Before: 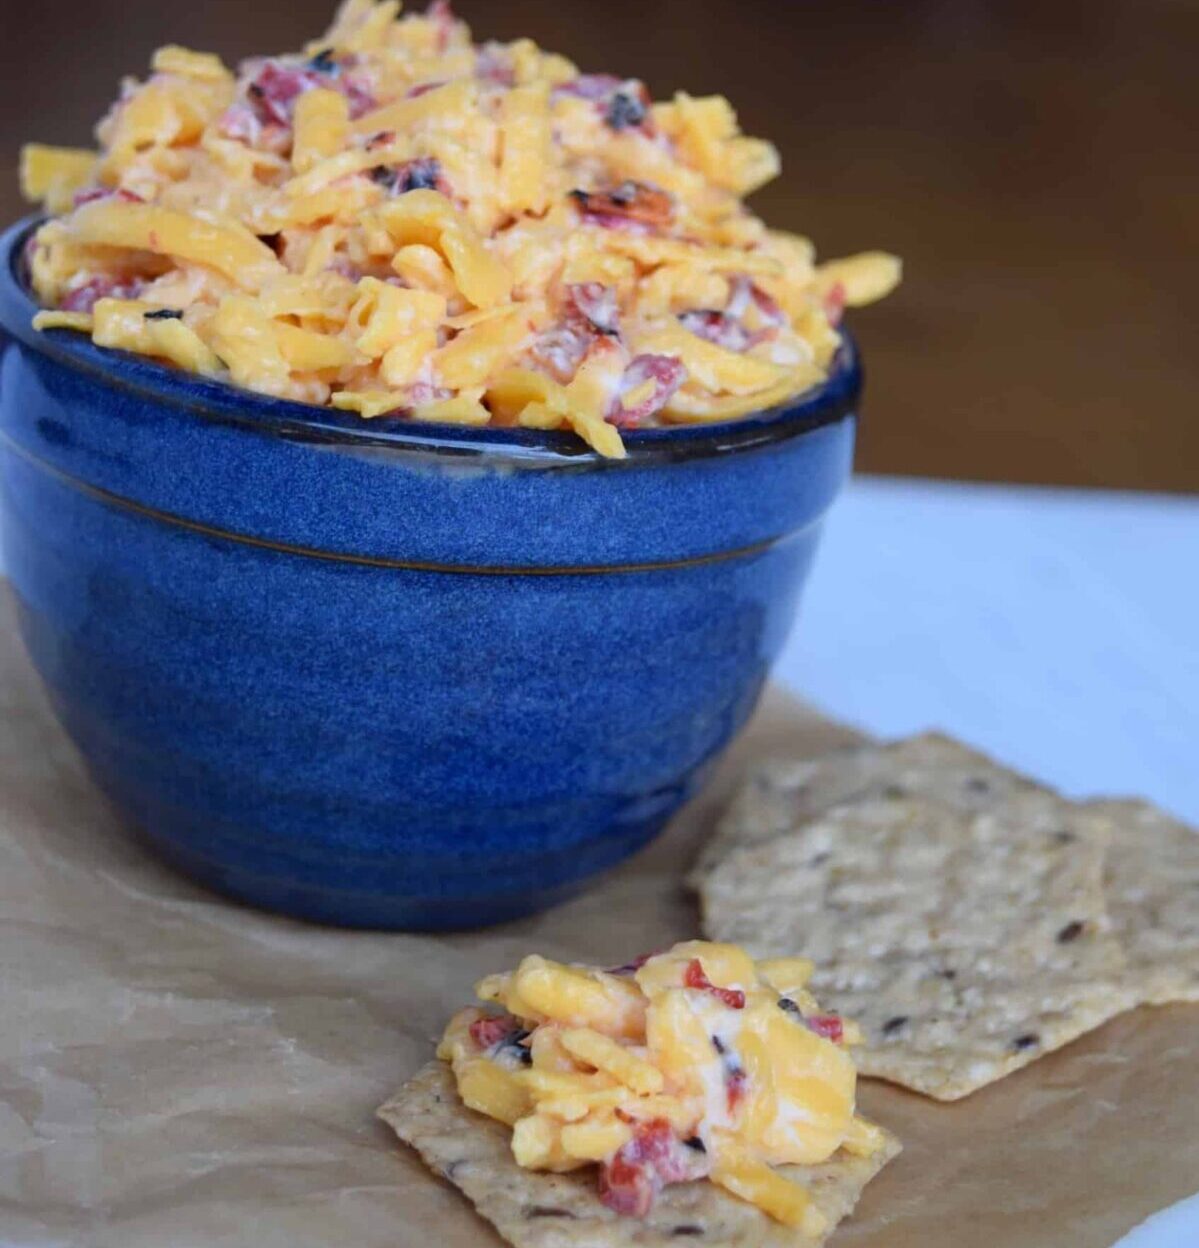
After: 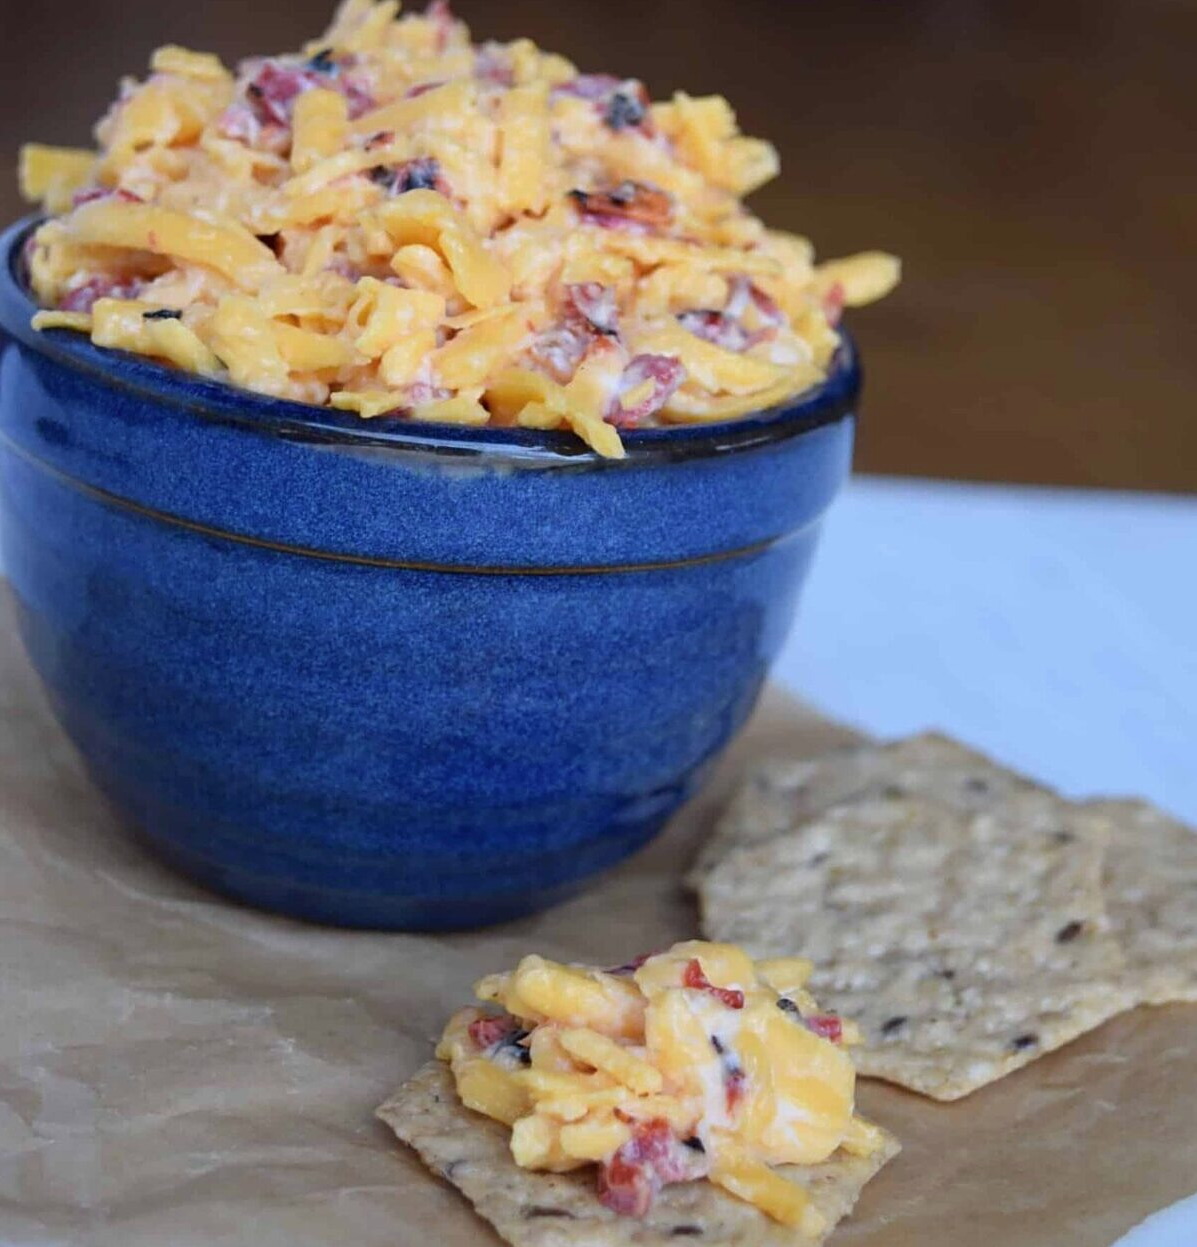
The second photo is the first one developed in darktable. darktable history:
crop and rotate: left 0.126%
sharpen: amount 0.2
contrast brightness saturation: saturation -0.05
